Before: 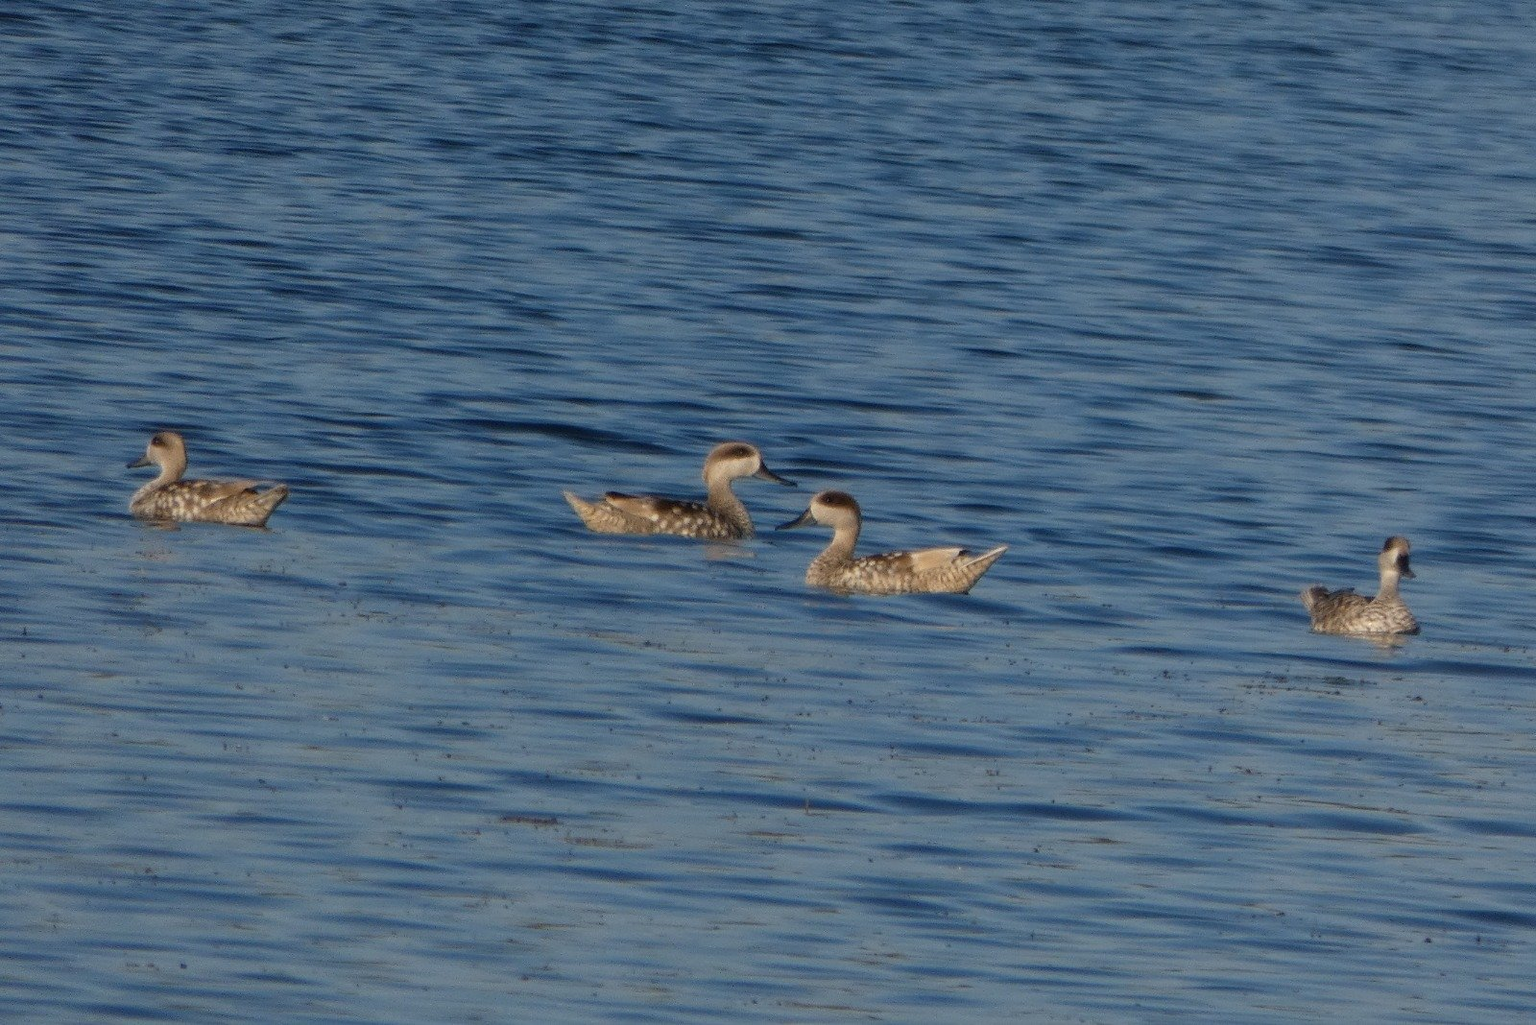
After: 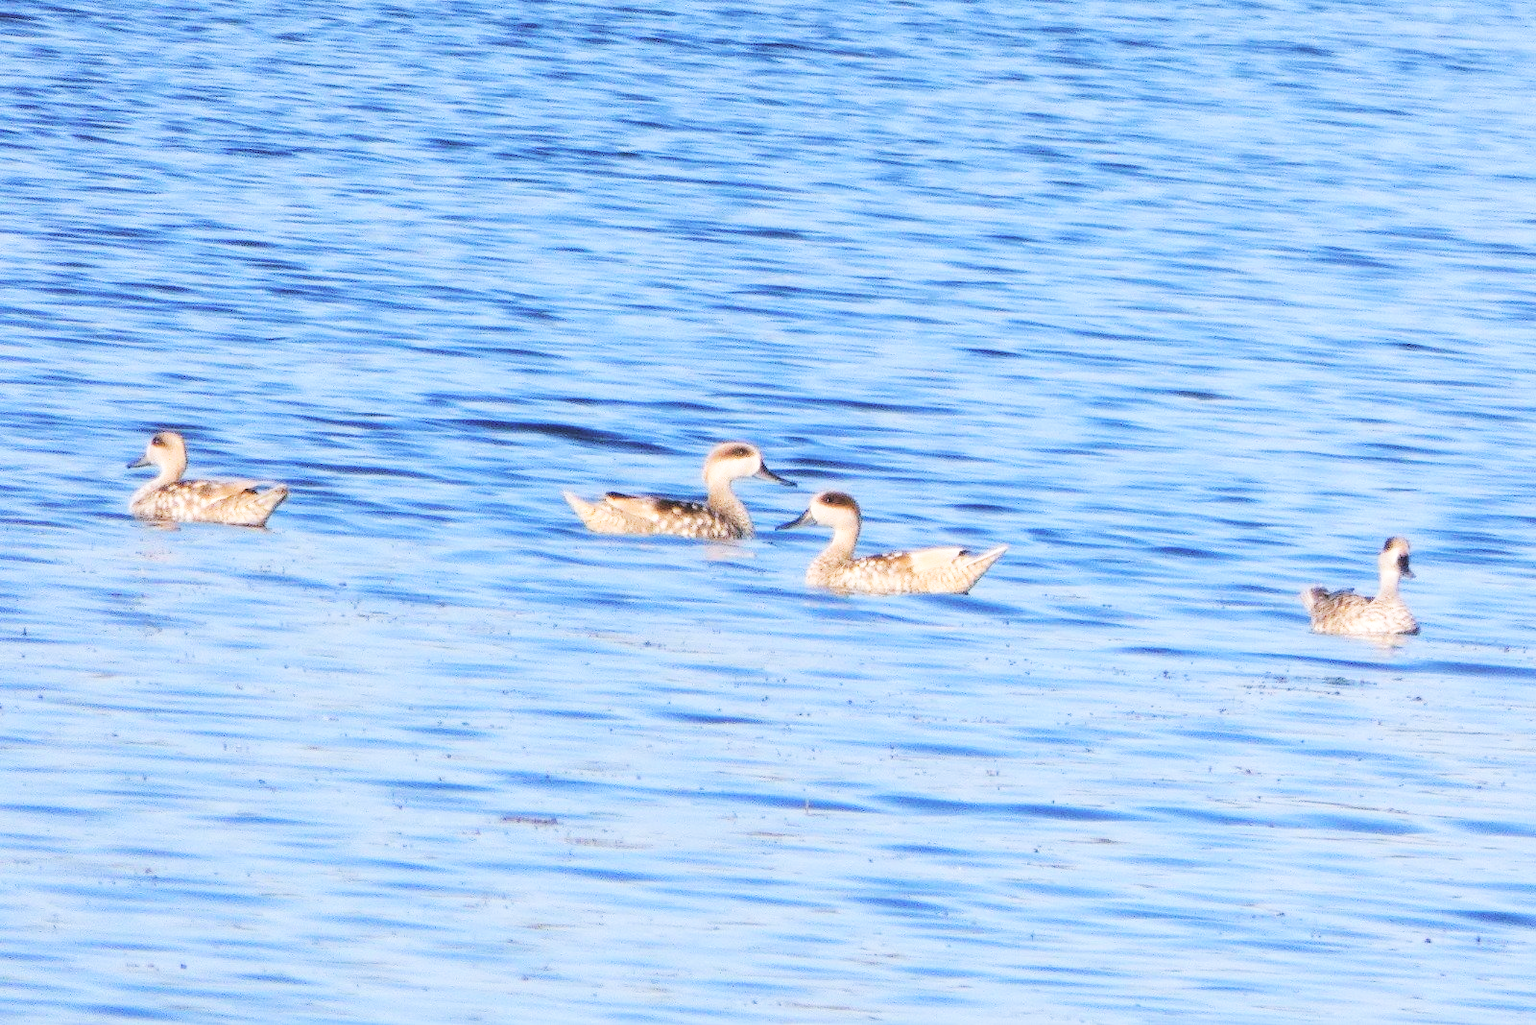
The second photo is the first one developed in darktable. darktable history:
exposure: black level correction 0, exposure 0.5 EV, compensate exposure bias true, compensate highlight preservation false
base curve: curves: ch0 [(0, 0.003) (0.001, 0.002) (0.006, 0.004) (0.02, 0.022) (0.048, 0.086) (0.094, 0.234) (0.162, 0.431) (0.258, 0.629) (0.385, 0.8) (0.548, 0.918) (0.751, 0.988) (1, 1)], preserve colors none
contrast brightness saturation: brightness 0.28
white balance: red 1.004, blue 1.096
